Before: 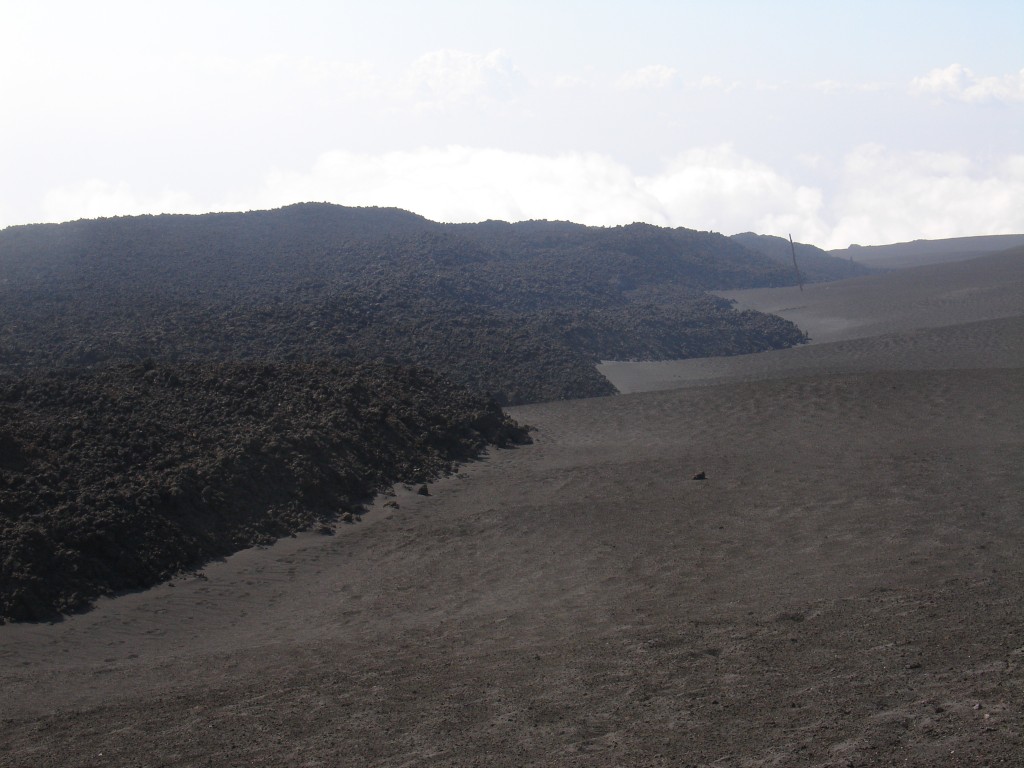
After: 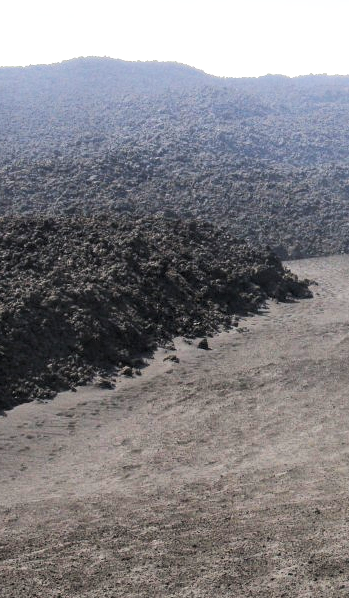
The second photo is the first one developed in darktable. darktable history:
local contrast: on, module defaults
exposure: black level correction 0, exposure 1 EV, compensate exposure bias true, compensate highlight preservation false
filmic rgb: black relative exposure -16 EV, white relative exposure 6.23 EV, hardness 5.12, contrast 1.351, color science v4 (2020)
crop and rotate: left 21.498%, top 19.03%, right 44.411%, bottom 2.977%
tone equalizer: -8 EV -0.001 EV, -7 EV 0.004 EV, -6 EV -0.023 EV, -5 EV 0.013 EV, -4 EV -0.025 EV, -3 EV 0.025 EV, -2 EV -0.059 EV, -1 EV -0.282 EV, +0 EV -0.595 EV, edges refinement/feathering 500, mask exposure compensation -1.57 EV, preserve details no
color calibration: gray › normalize channels true, illuminant same as pipeline (D50), adaptation XYZ, x 0.345, y 0.359, temperature 5018.55 K, gamut compression 0.013
